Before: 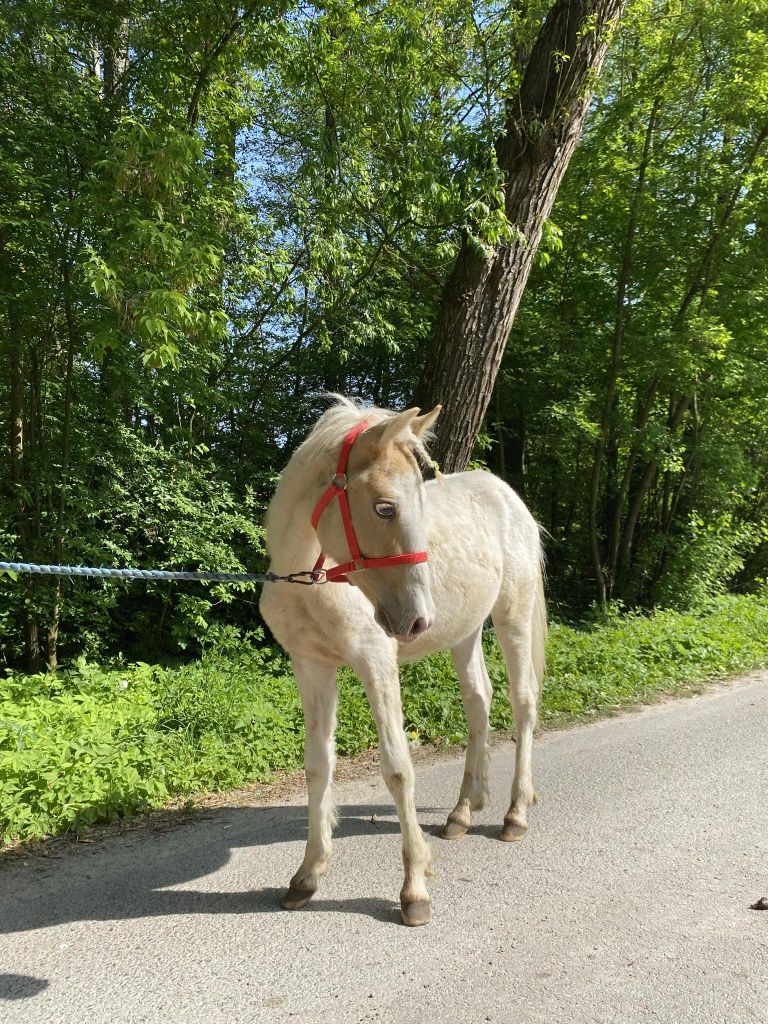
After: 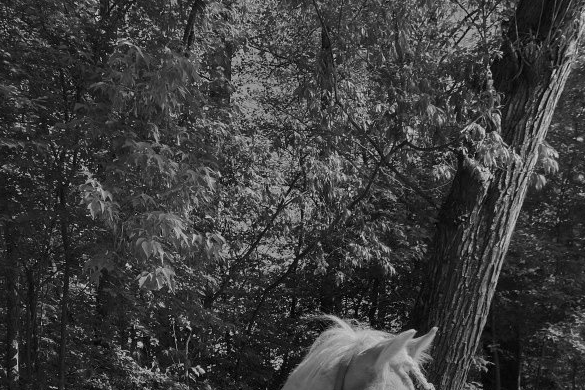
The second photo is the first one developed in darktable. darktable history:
crop: left 0.579%, top 7.627%, right 23.167%, bottom 54.275%
color balance: output saturation 120%
monochrome: a 79.32, b 81.83, size 1.1
